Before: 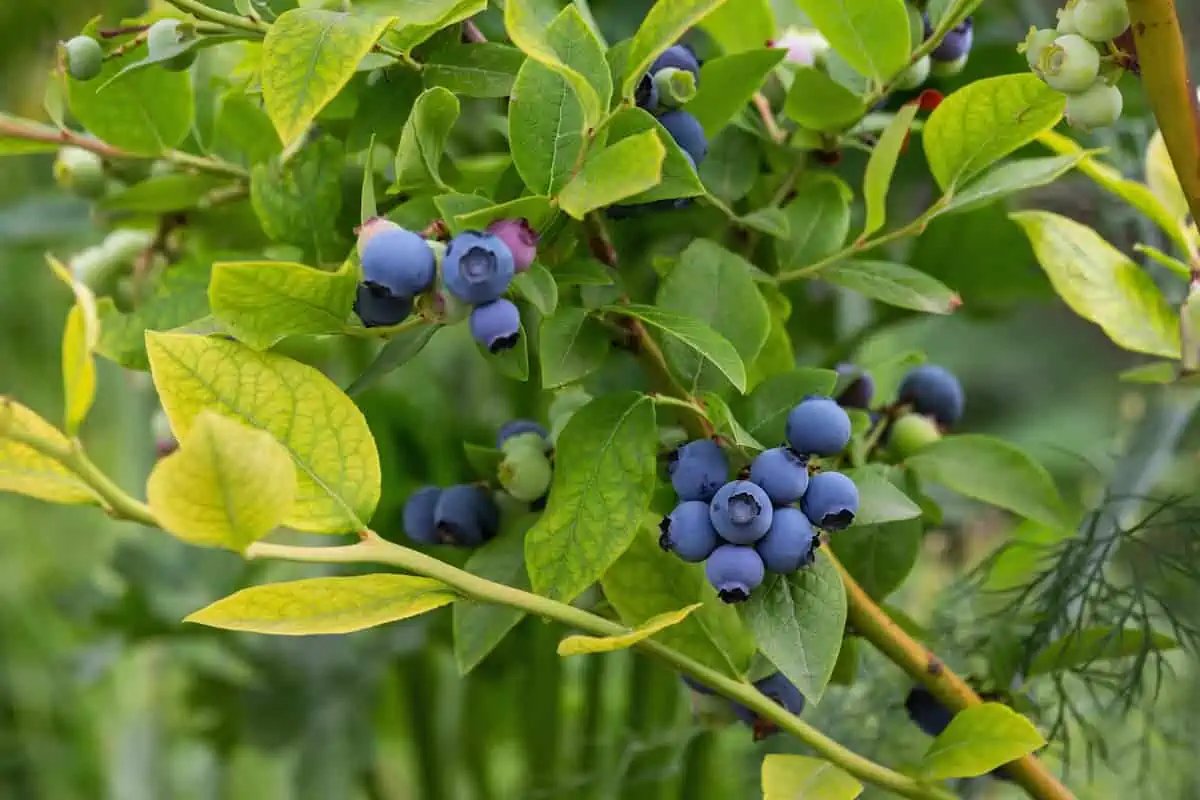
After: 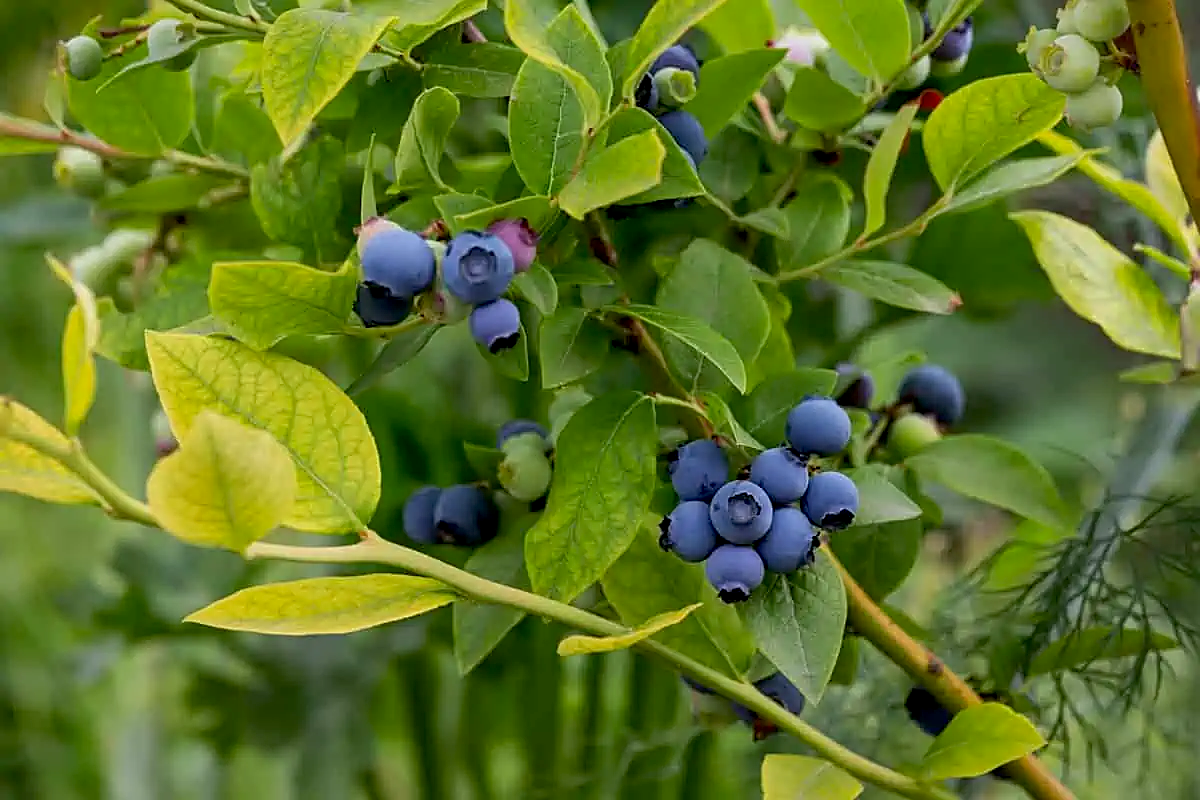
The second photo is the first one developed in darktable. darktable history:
exposure: black level correction 0.009, exposure -0.162 EV, compensate highlight preservation false
sharpen: on, module defaults
